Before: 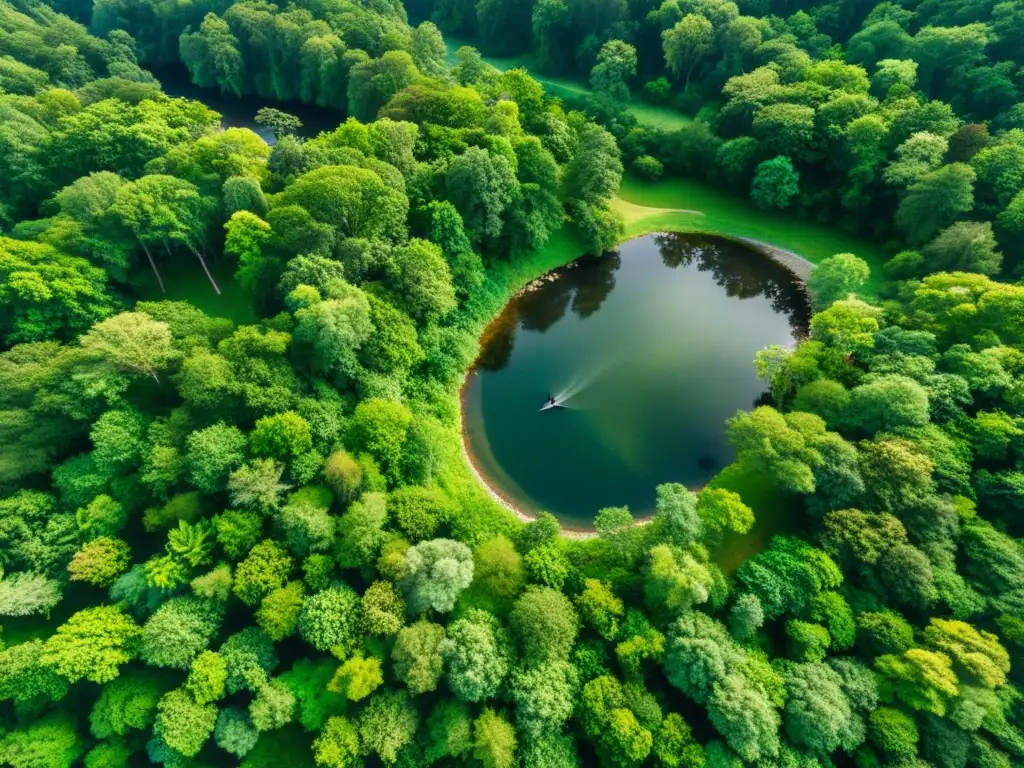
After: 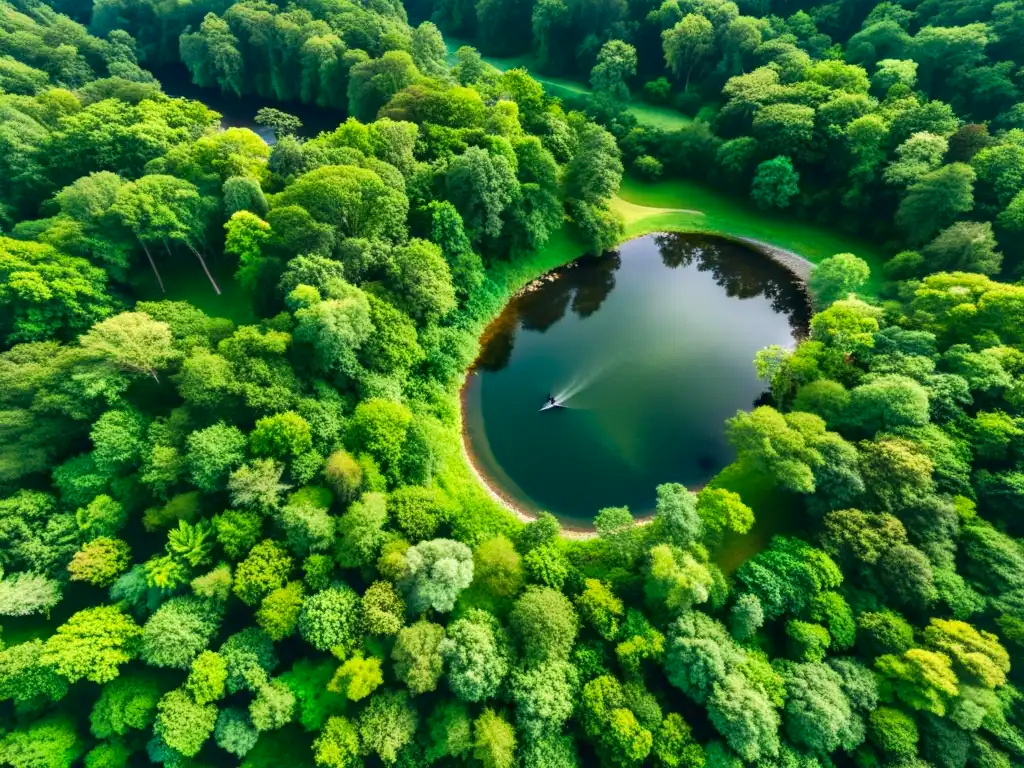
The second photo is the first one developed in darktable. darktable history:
exposure: exposure 0.02 EV, compensate highlight preservation false
haze removal: compatibility mode true, adaptive false
tone curve: curves: ch0 [(0, 0) (0.003, 0.009) (0.011, 0.019) (0.025, 0.034) (0.044, 0.057) (0.069, 0.082) (0.1, 0.104) (0.136, 0.131) (0.177, 0.165) (0.224, 0.212) (0.277, 0.279) (0.335, 0.342) (0.399, 0.401) (0.468, 0.477) (0.543, 0.572) (0.623, 0.675) (0.709, 0.772) (0.801, 0.85) (0.898, 0.942) (1, 1)], color space Lab, linked channels, preserve colors none
